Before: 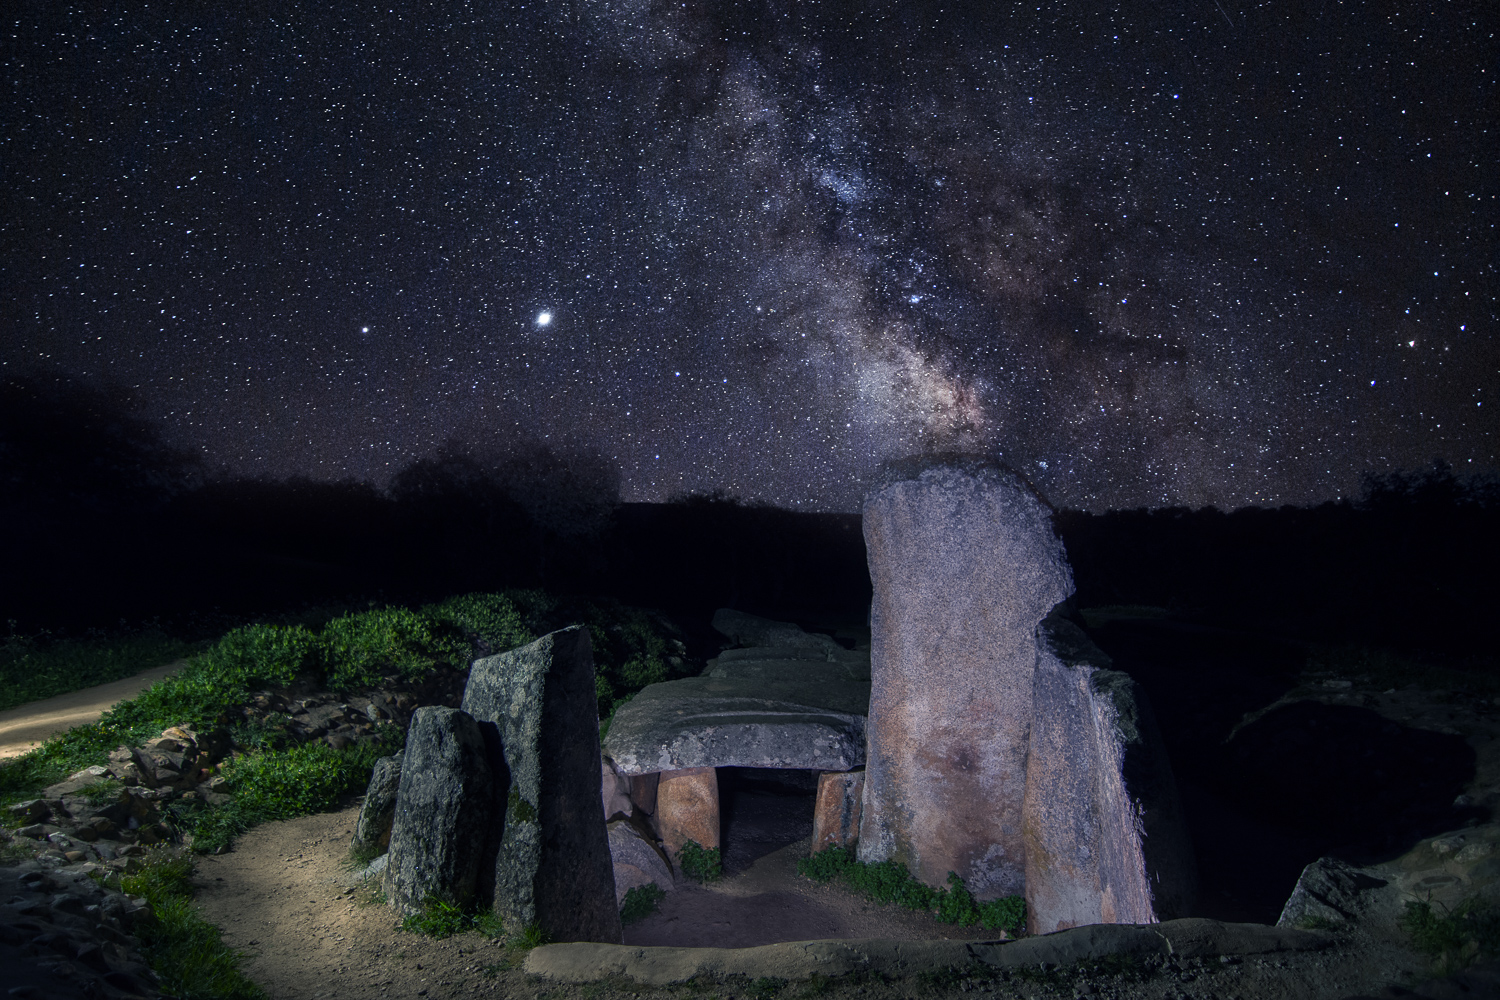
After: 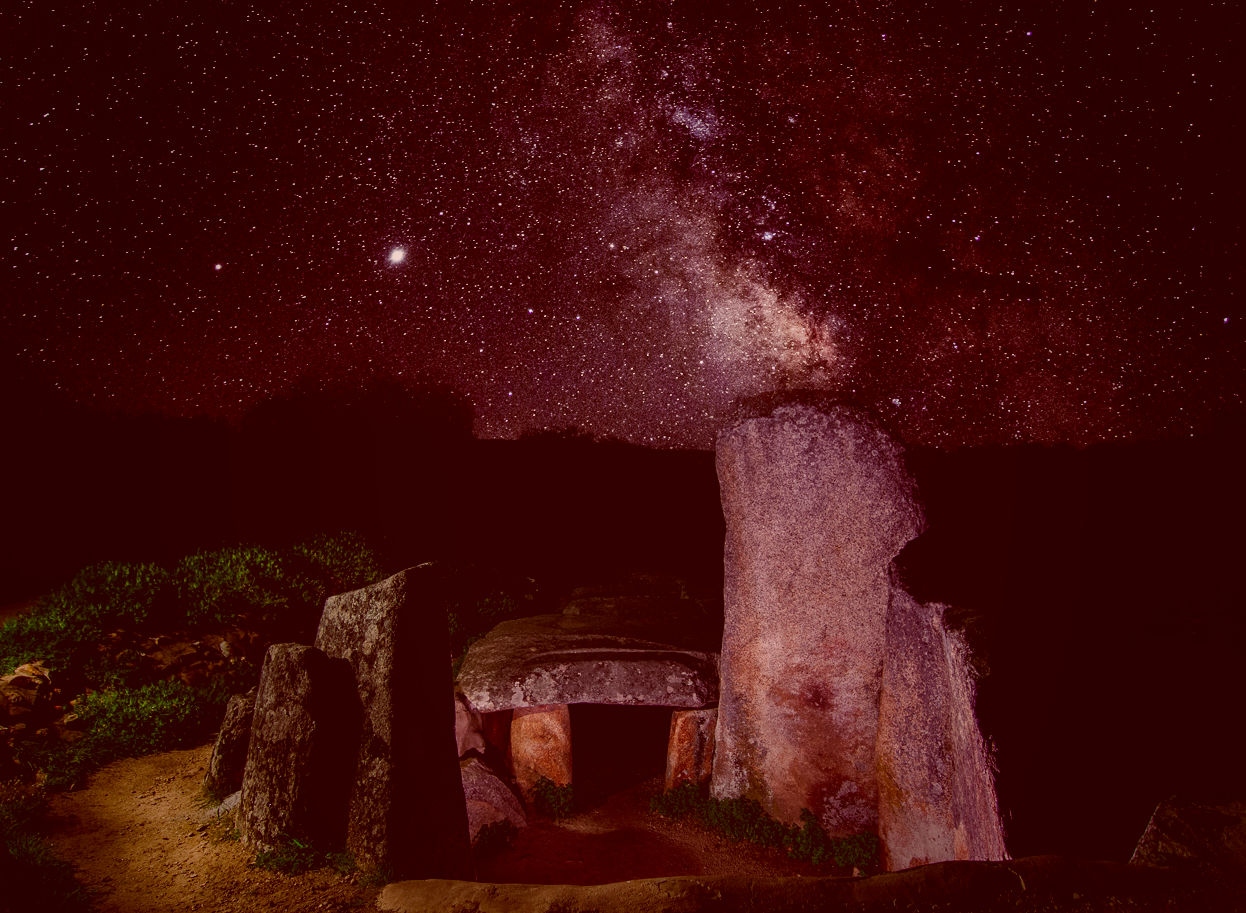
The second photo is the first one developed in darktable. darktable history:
crop: left 9.842%, top 6.311%, right 6.947%, bottom 2.187%
color correction: highlights a* 9.4, highlights b* 8.8, shadows a* 39.79, shadows b* 39.59, saturation 0.785
vignetting: fall-off start 16.31%, fall-off radius 100.71%, saturation 0.369, width/height ratio 0.714
tone equalizer: on, module defaults
tone curve: curves: ch0 [(0, 0) (0.068, 0.031) (0.175, 0.132) (0.337, 0.304) (0.498, 0.511) (0.748, 0.762) (0.993, 0.954)]; ch1 [(0, 0) (0.294, 0.184) (0.359, 0.34) (0.362, 0.35) (0.43, 0.41) (0.469, 0.453) (0.495, 0.489) (0.54, 0.563) (0.612, 0.641) (1, 1)]; ch2 [(0, 0) (0.431, 0.419) (0.495, 0.502) (0.524, 0.534) (0.557, 0.56) (0.634, 0.654) (0.728, 0.722) (1, 1)], preserve colors none
